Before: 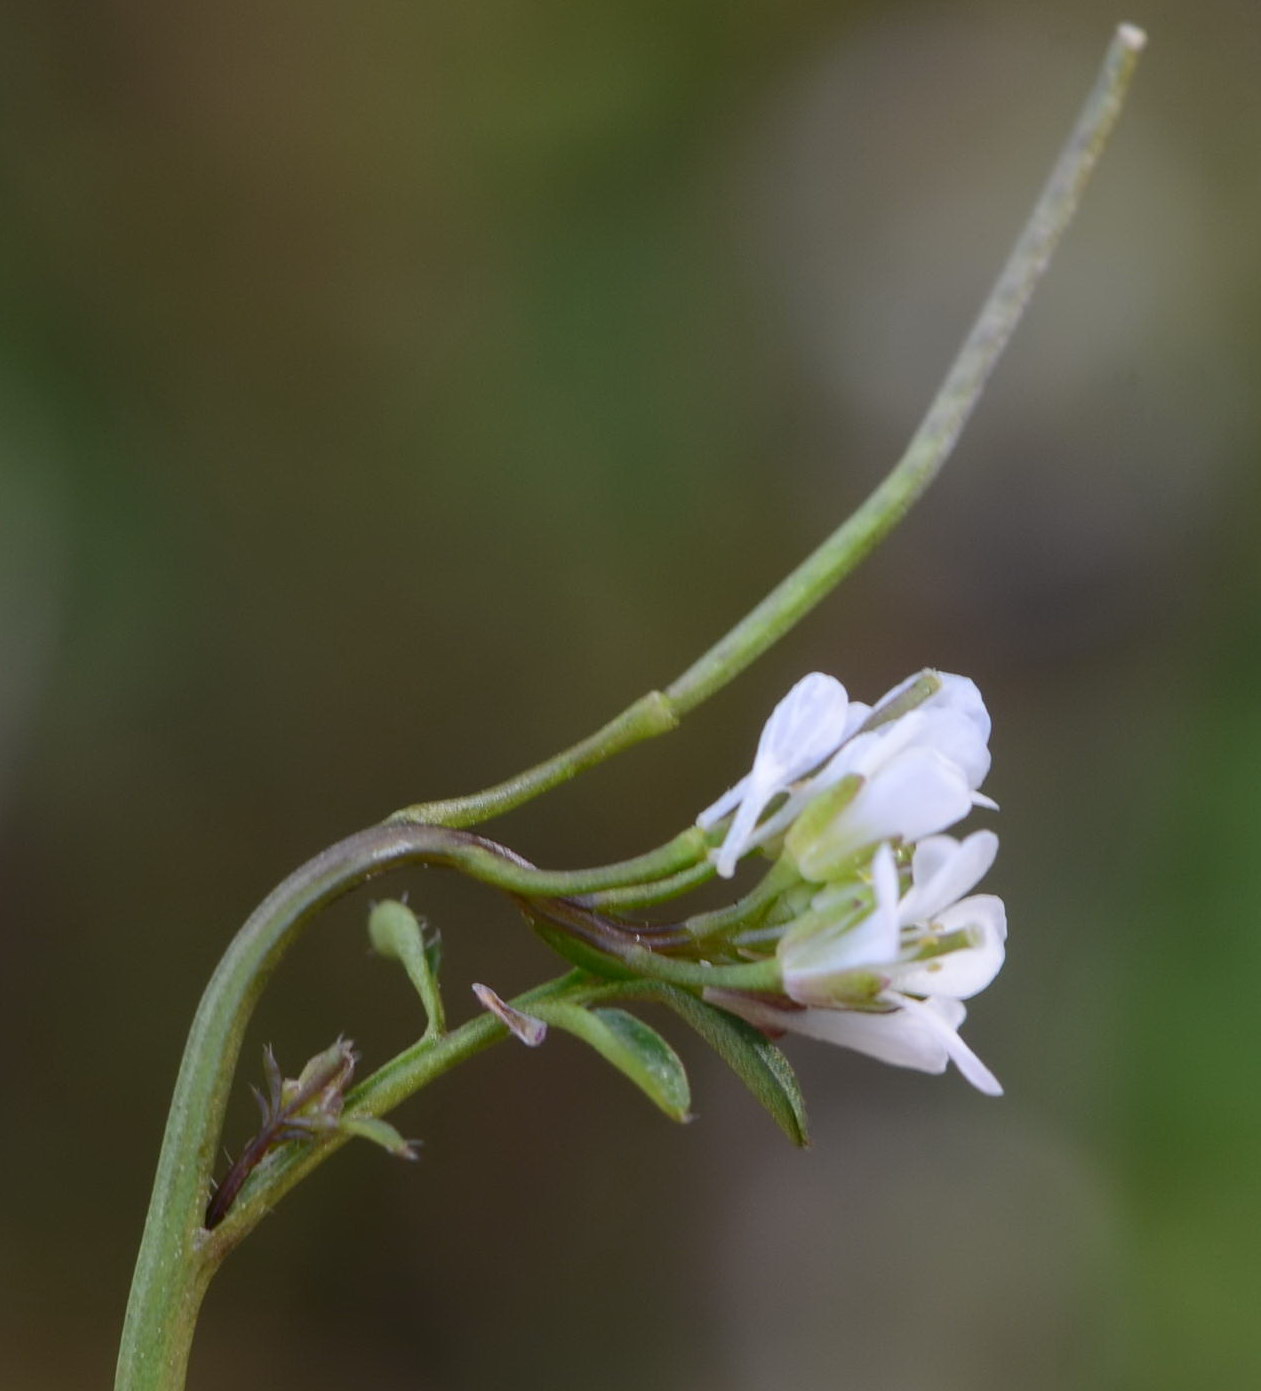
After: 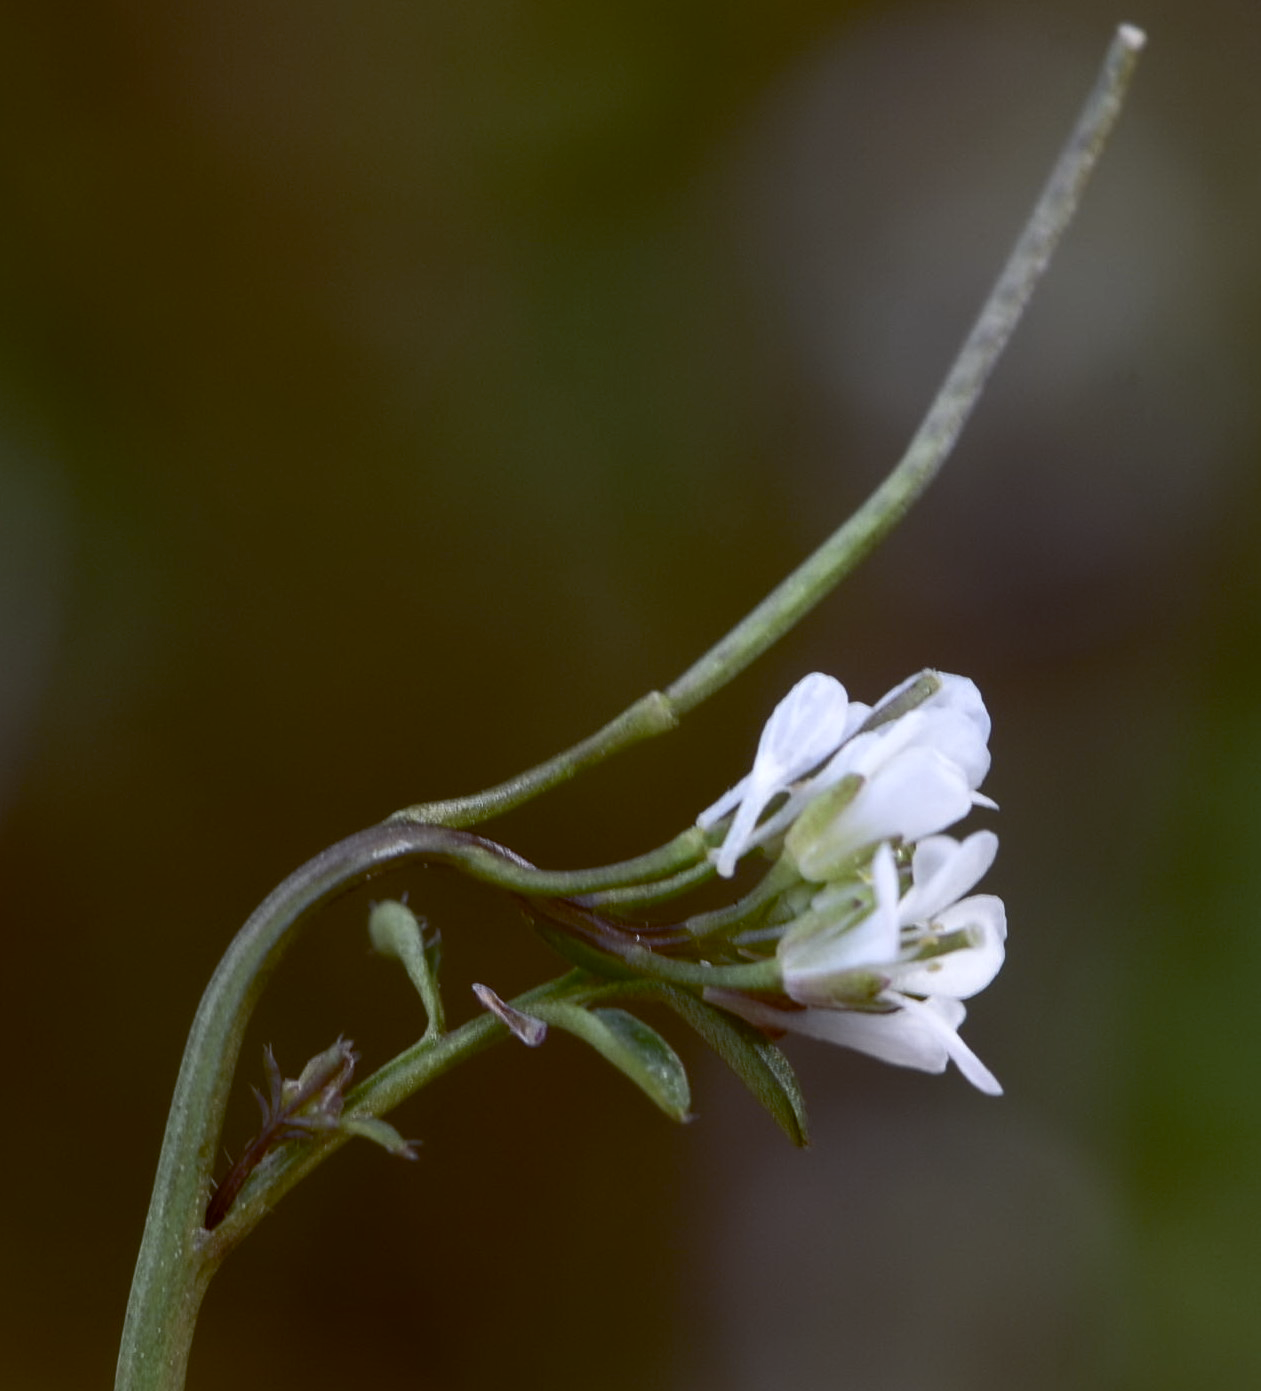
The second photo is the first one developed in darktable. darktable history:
color balance: lift [1, 1.015, 1.004, 0.985], gamma [1, 0.958, 0.971, 1.042], gain [1, 0.956, 0.977, 1.044]
color balance rgb: perceptual saturation grading › highlights -31.88%, perceptual saturation grading › mid-tones 5.8%, perceptual saturation grading › shadows 18.12%, perceptual brilliance grading › highlights 3.62%, perceptual brilliance grading › mid-tones -18.12%, perceptual brilliance grading › shadows -41.3%
